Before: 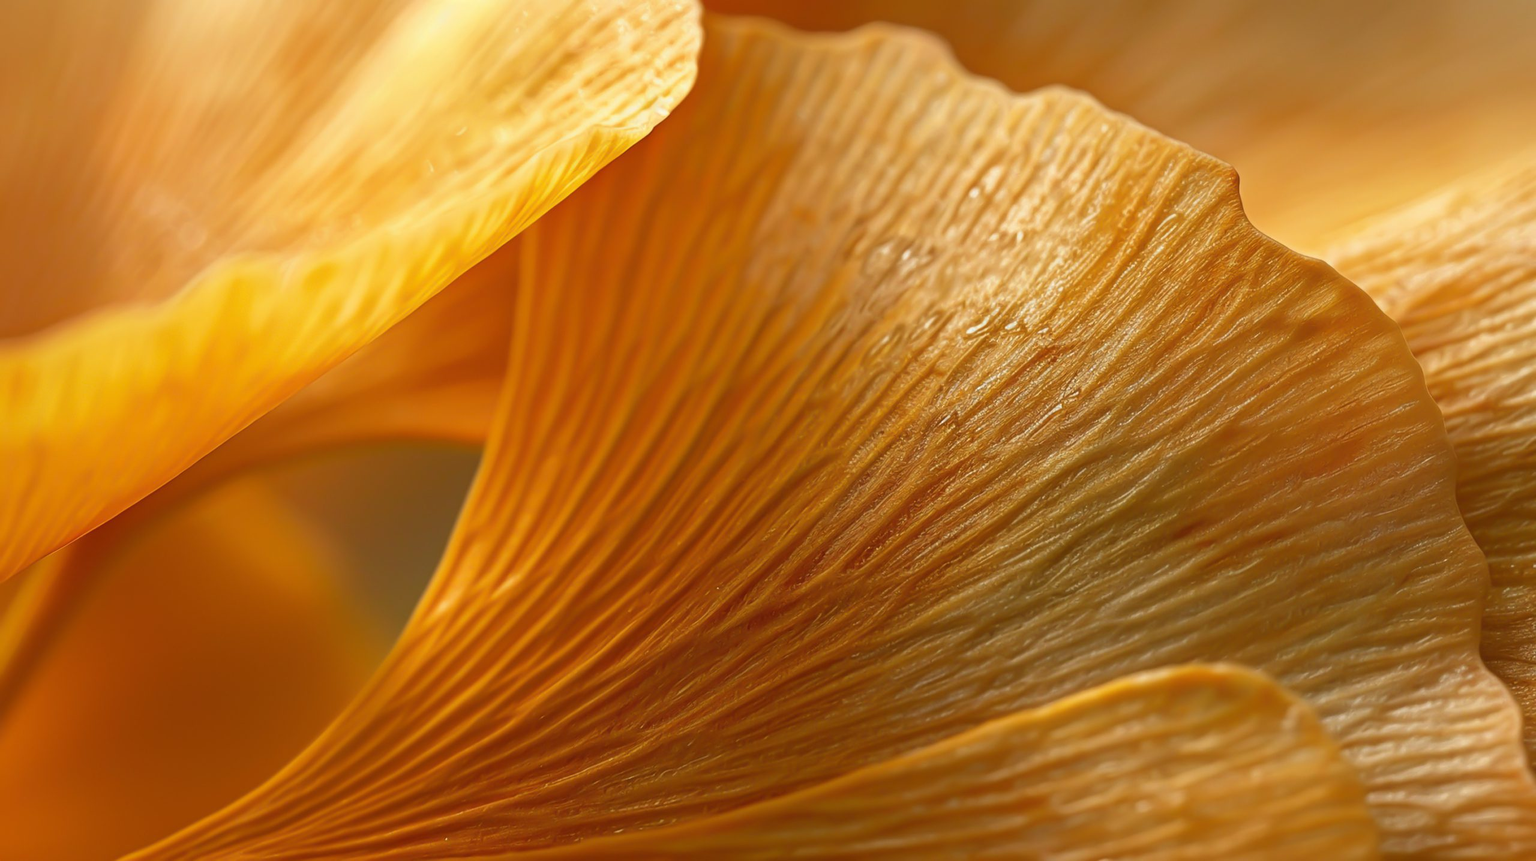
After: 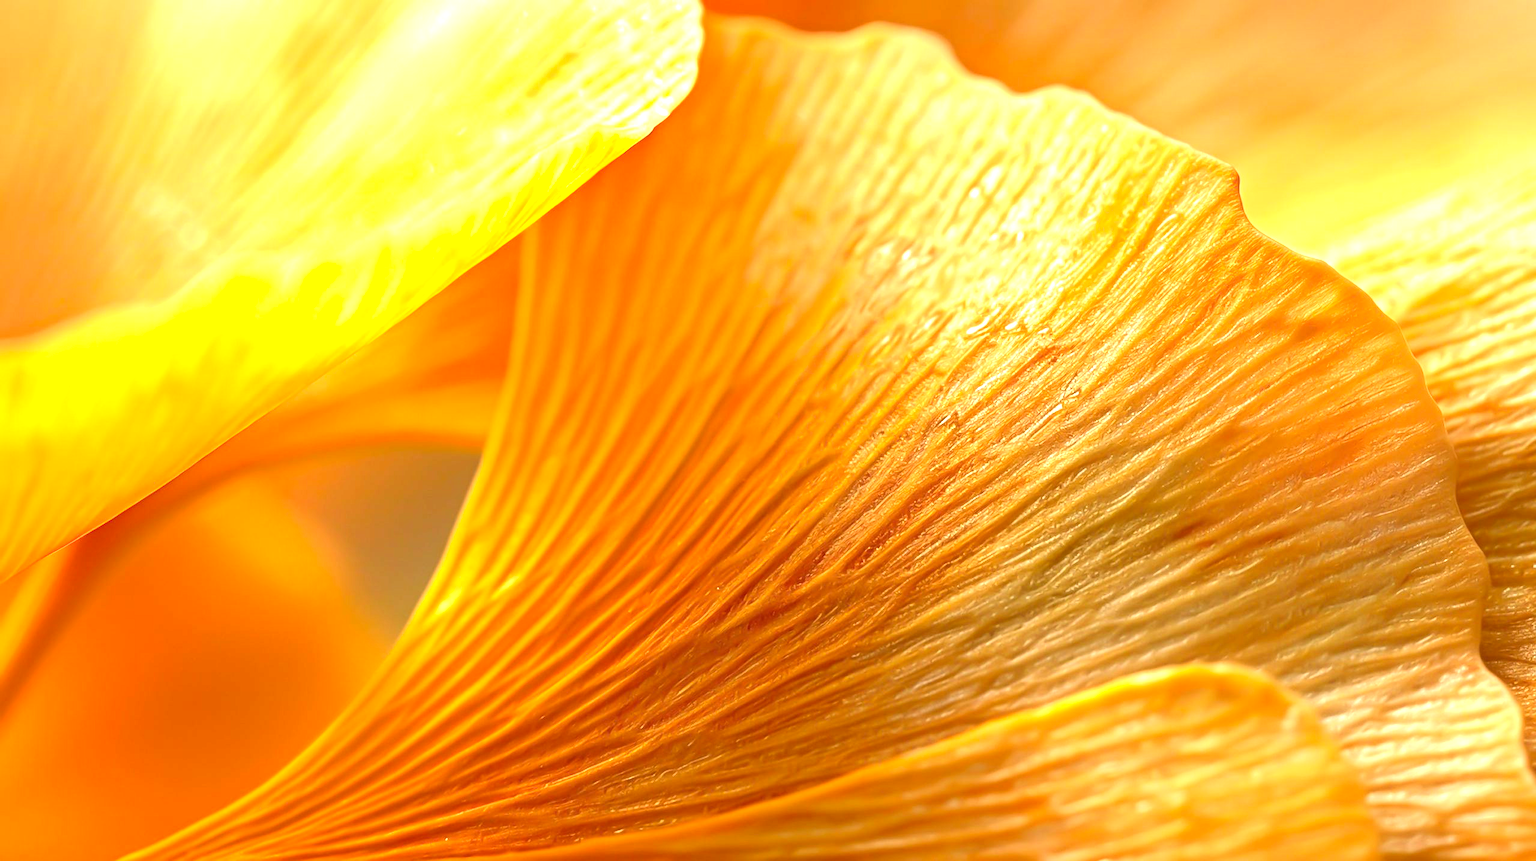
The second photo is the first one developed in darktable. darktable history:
contrast brightness saturation: contrast 0.15, brightness -0.01, saturation 0.1
exposure: black level correction 0, exposure 1.4 EV, compensate highlight preservation false
